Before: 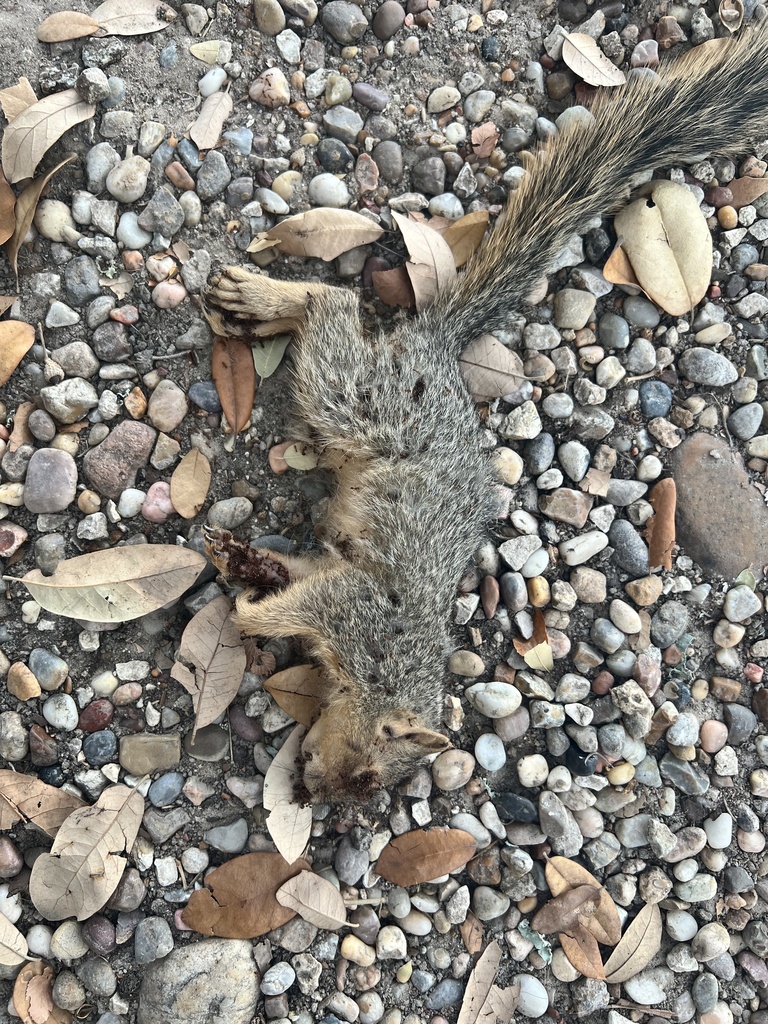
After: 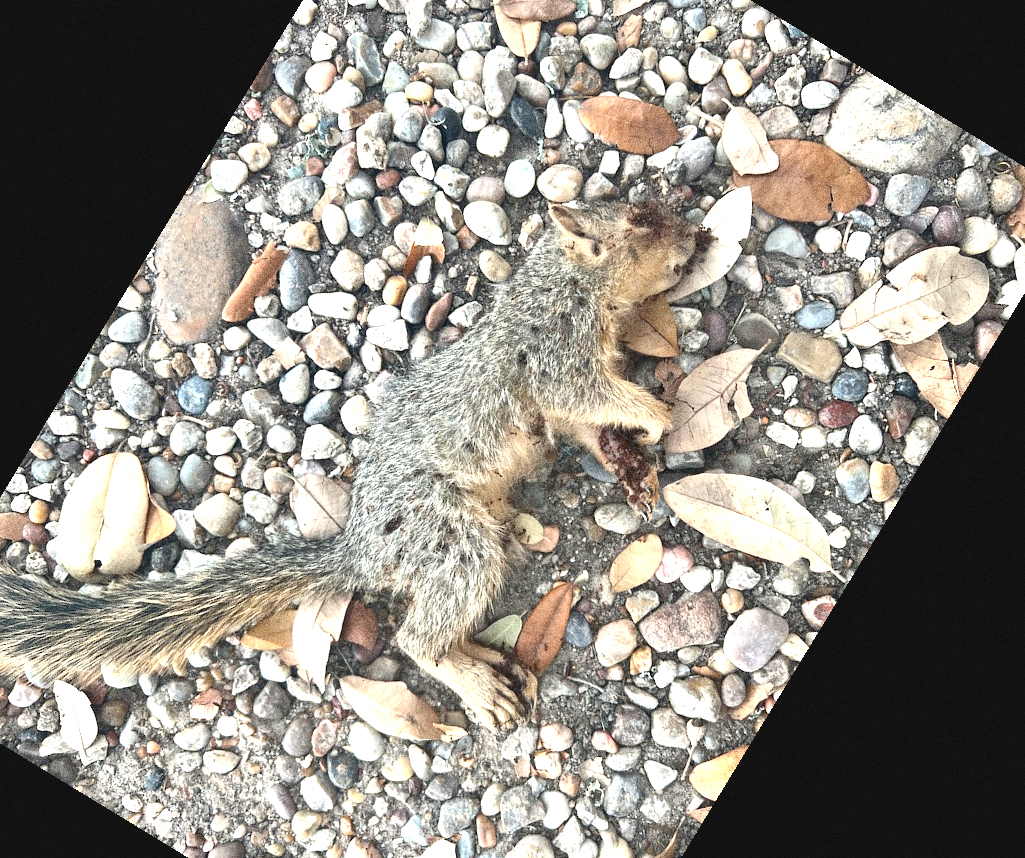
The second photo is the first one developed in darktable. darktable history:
contrast brightness saturation: contrast -0.1, saturation -0.1
exposure: black level correction 0, exposure 1.3 EV, compensate exposure bias true, compensate highlight preservation false
white balance: red 1.009, blue 0.985
crop and rotate: angle 148.68°, left 9.111%, top 15.603%, right 4.588%, bottom 17.041%
grain: strength 49.07%
tone equalizer: -7 EV 0.18 EV, -6 EV 0.12 EV, -5 EV 0.08 EV, -4 EV 0.04 EV, -2 EV -0.02 EV, -1 EV -0.04 EV, +0 EV -0.06 EV, luminance estimator HSV value / RGB max
